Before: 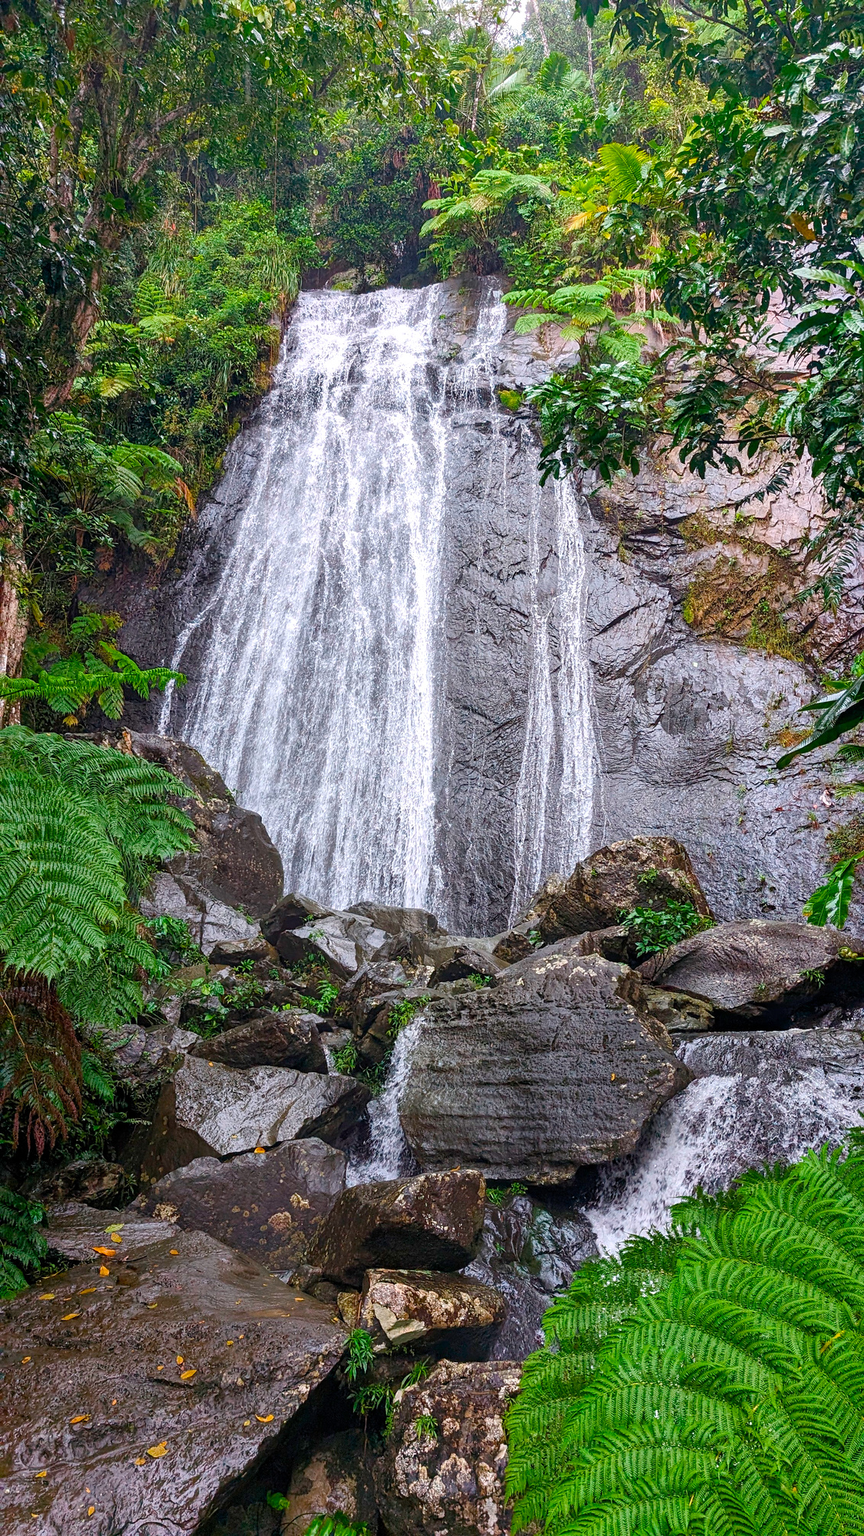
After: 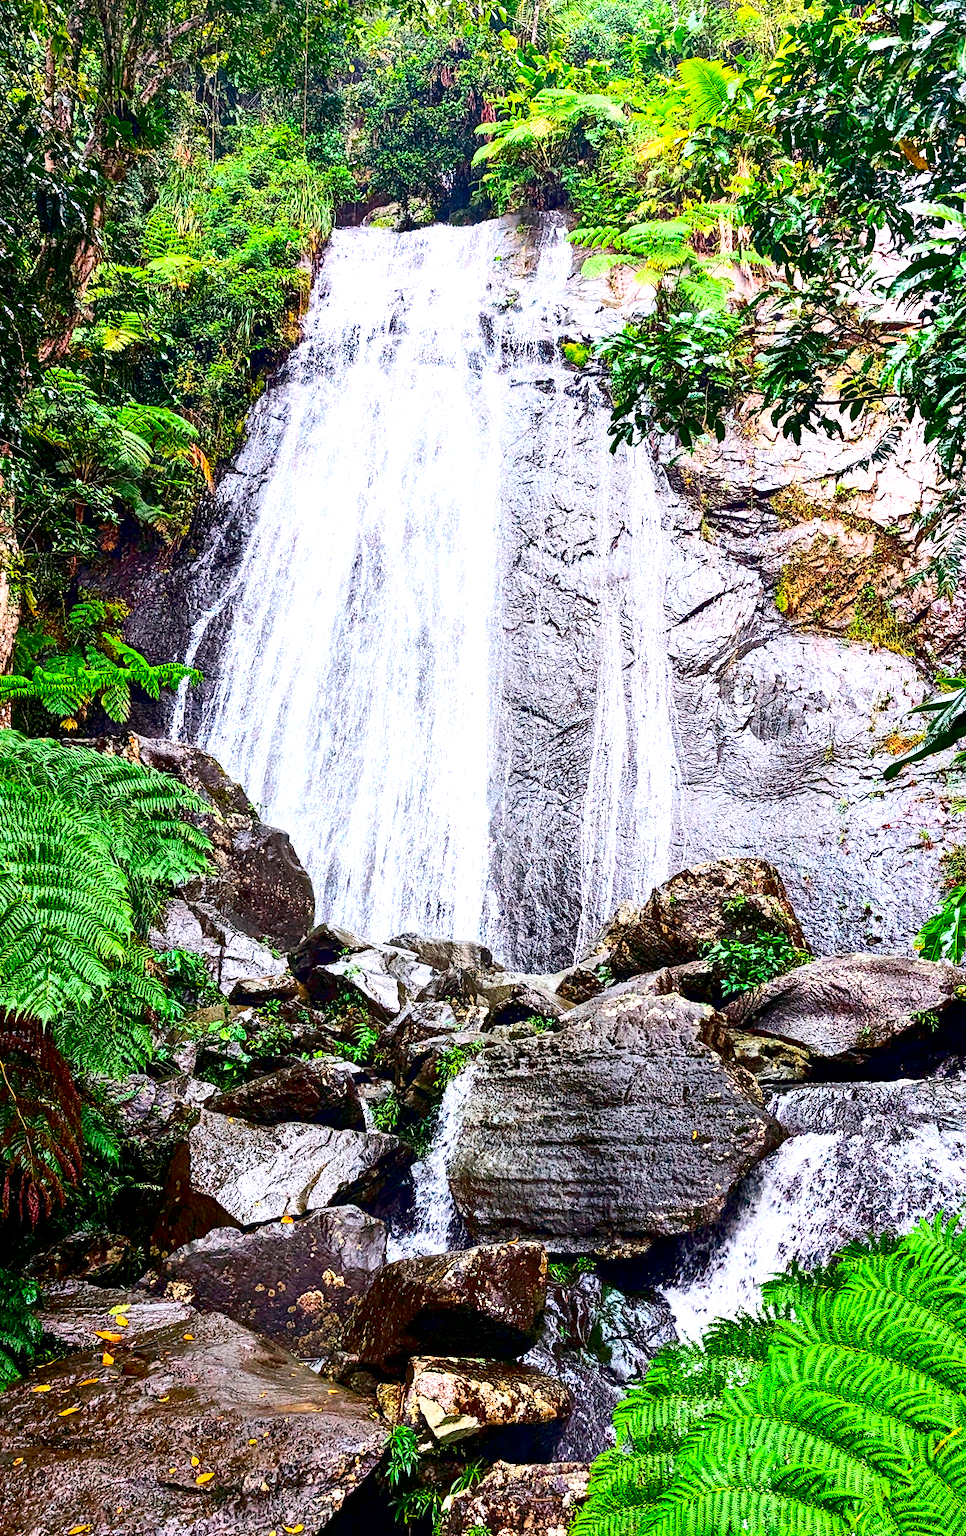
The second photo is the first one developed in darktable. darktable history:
contrast brightness saturation: contrast 0.302, brightness -0.073, saturation 0.166
exposure: black level correction 0.011, exposure 1.078 EV, compensate highlight preservation false
crop: left 1.267%, top 6.095%, right 1.698%, bottom 7.182%
shadows and highlights: shadows 30.9, highlights 0.896, soften with gaussian
